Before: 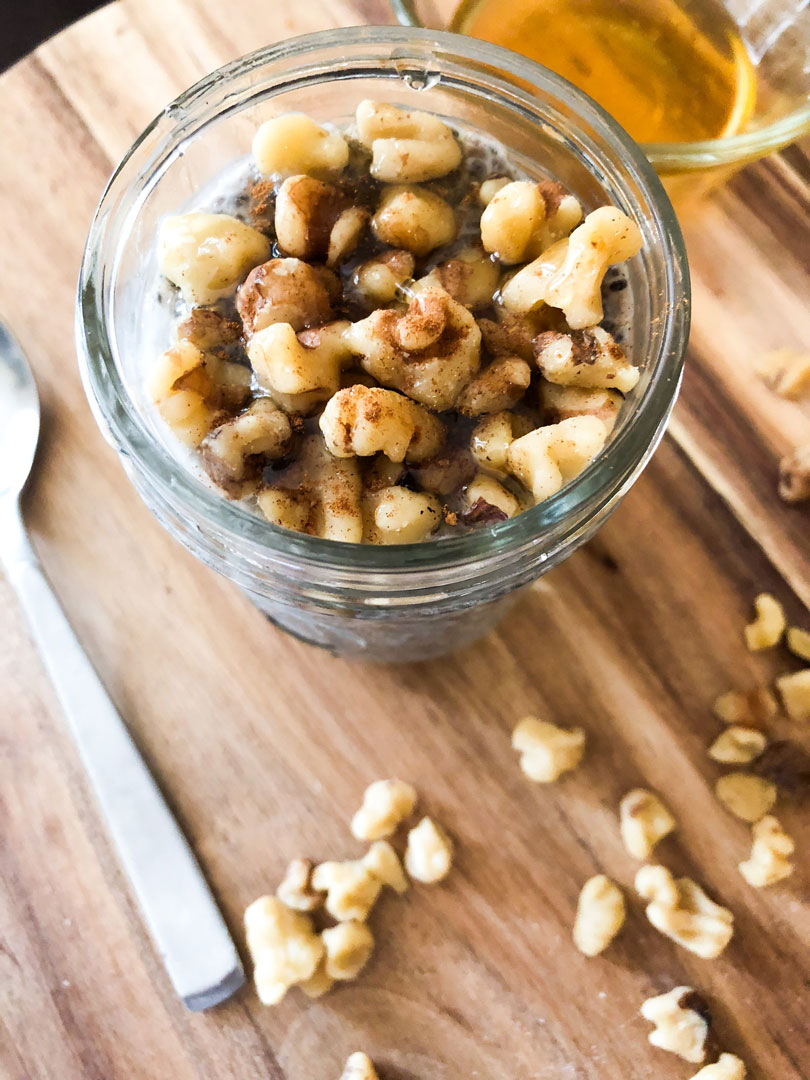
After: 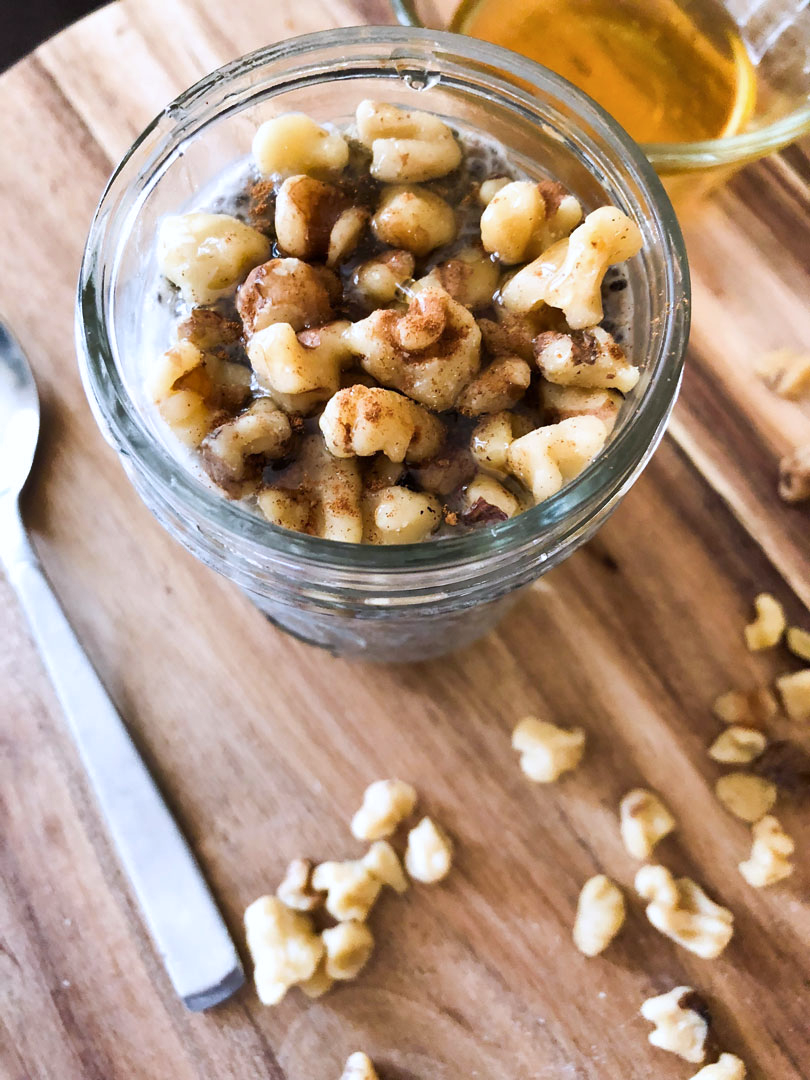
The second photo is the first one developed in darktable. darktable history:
shadows and highlights: low approximation 0.01, soften with gaussian
color calibration: illuminant as shot in camera, x 0.358, y 0.373, temperature 4628.91 K
